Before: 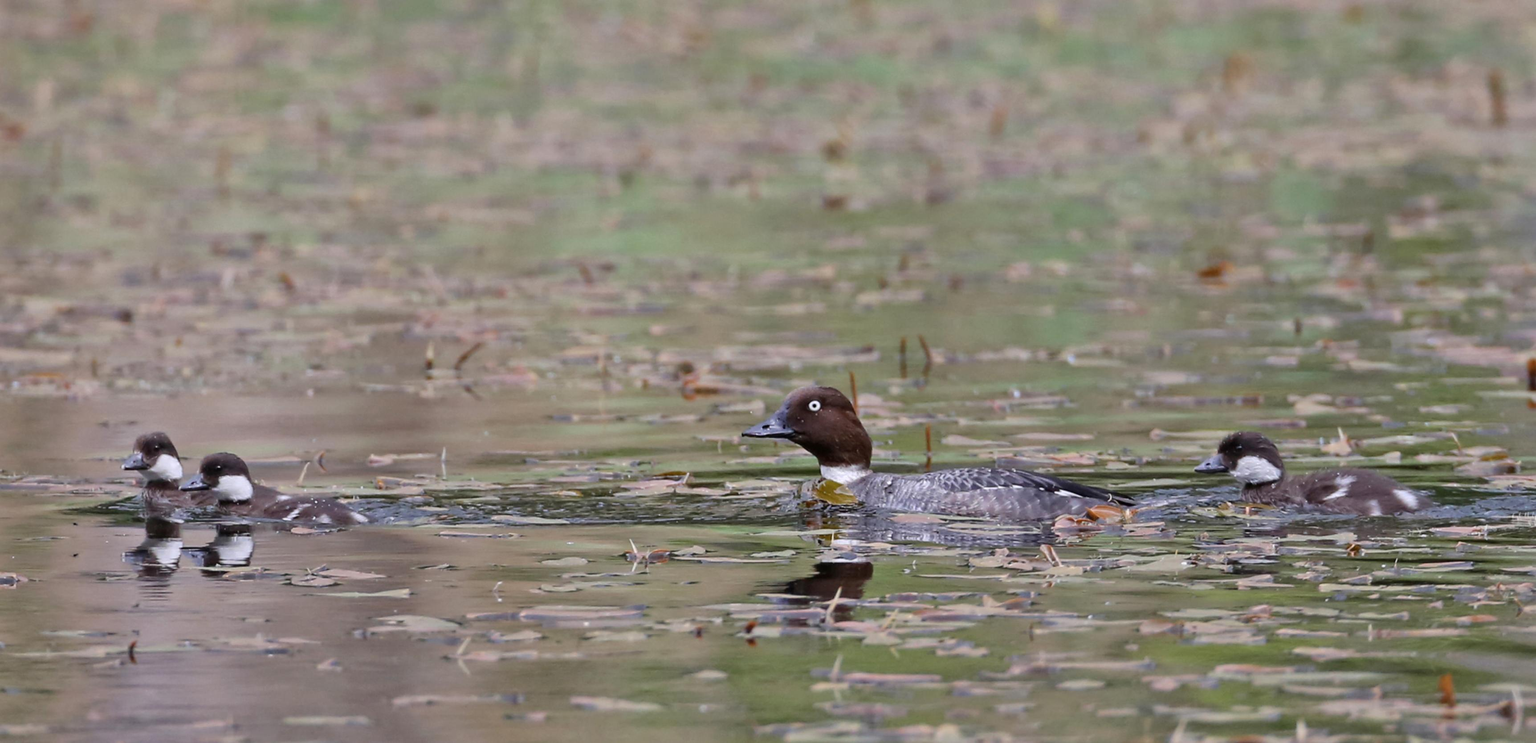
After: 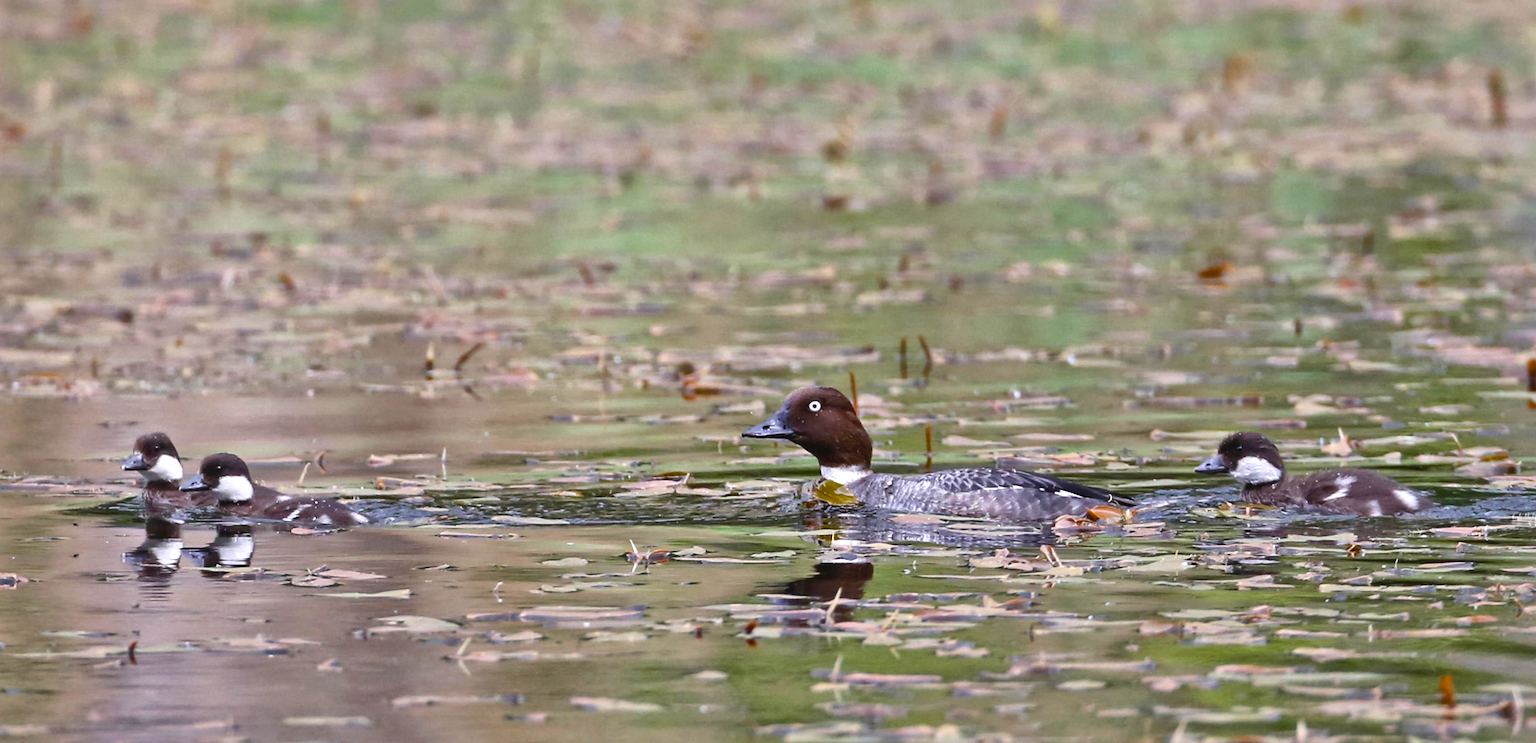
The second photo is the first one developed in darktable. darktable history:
local contrast: mode bilateral grid, contrast 21, coarseness 50, detail 130%, midtone range 0.2
color balance rgb: shadows lift › hue 84.68°, perceptual saturation grading › global saturation 20%, perceptual saturation grading › highlights -25.532%, perceptual saturation grading › shadows 24.914%, perceptual brilliance grading › global brilliance -4.303%, perceptual brilliance grading › highlights 24.712%, perceptual brilliance grading › mid-tones 7.018%, perceptual brilliance grading › shadows -4.905%, global vibrance 20.192%
base curve: preserve colors none
contrast brightness saturation: contrast -0.115
